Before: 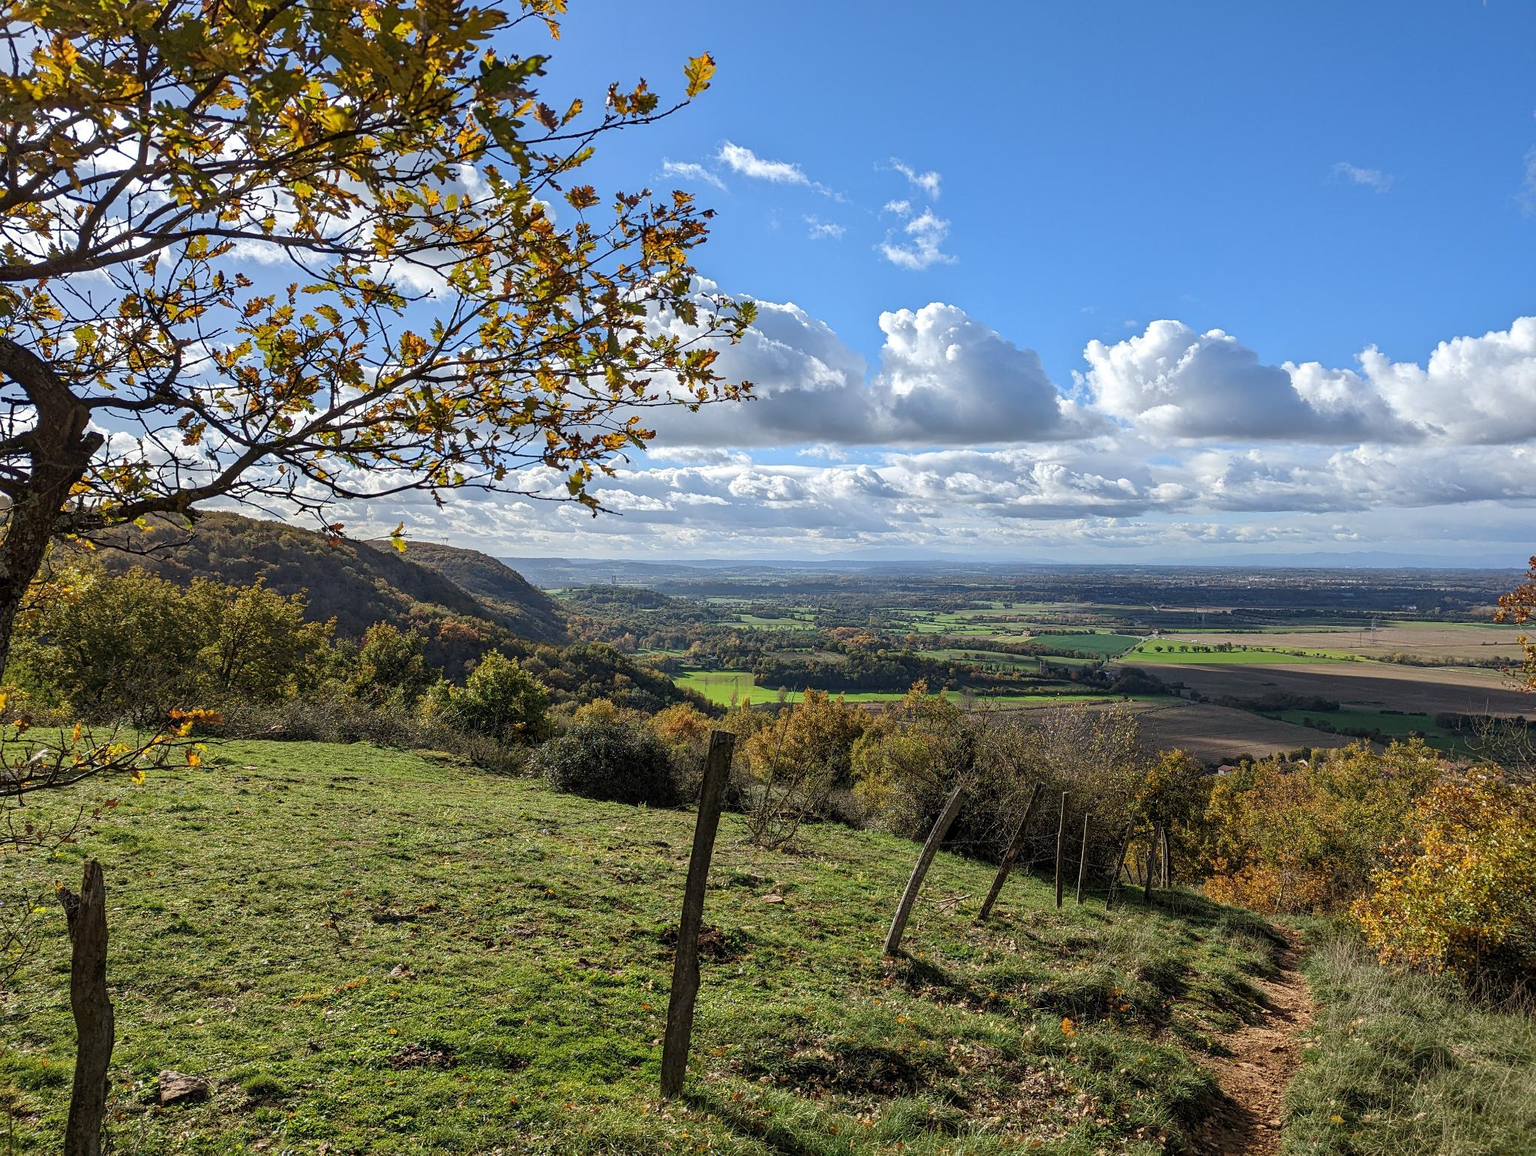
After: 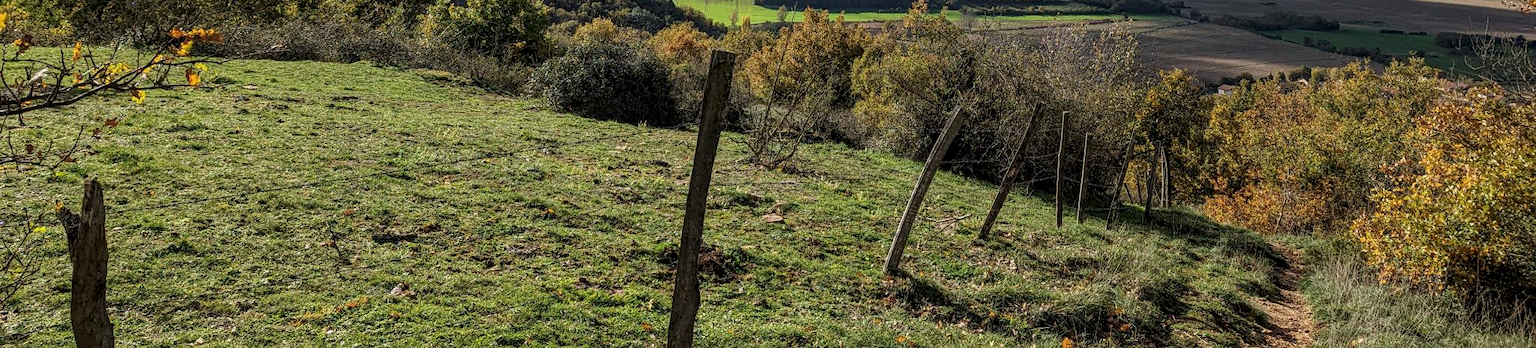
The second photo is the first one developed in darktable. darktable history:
crop and rotate: top 58.949%, bottom 10.836%
local contrast: on, module defaults
